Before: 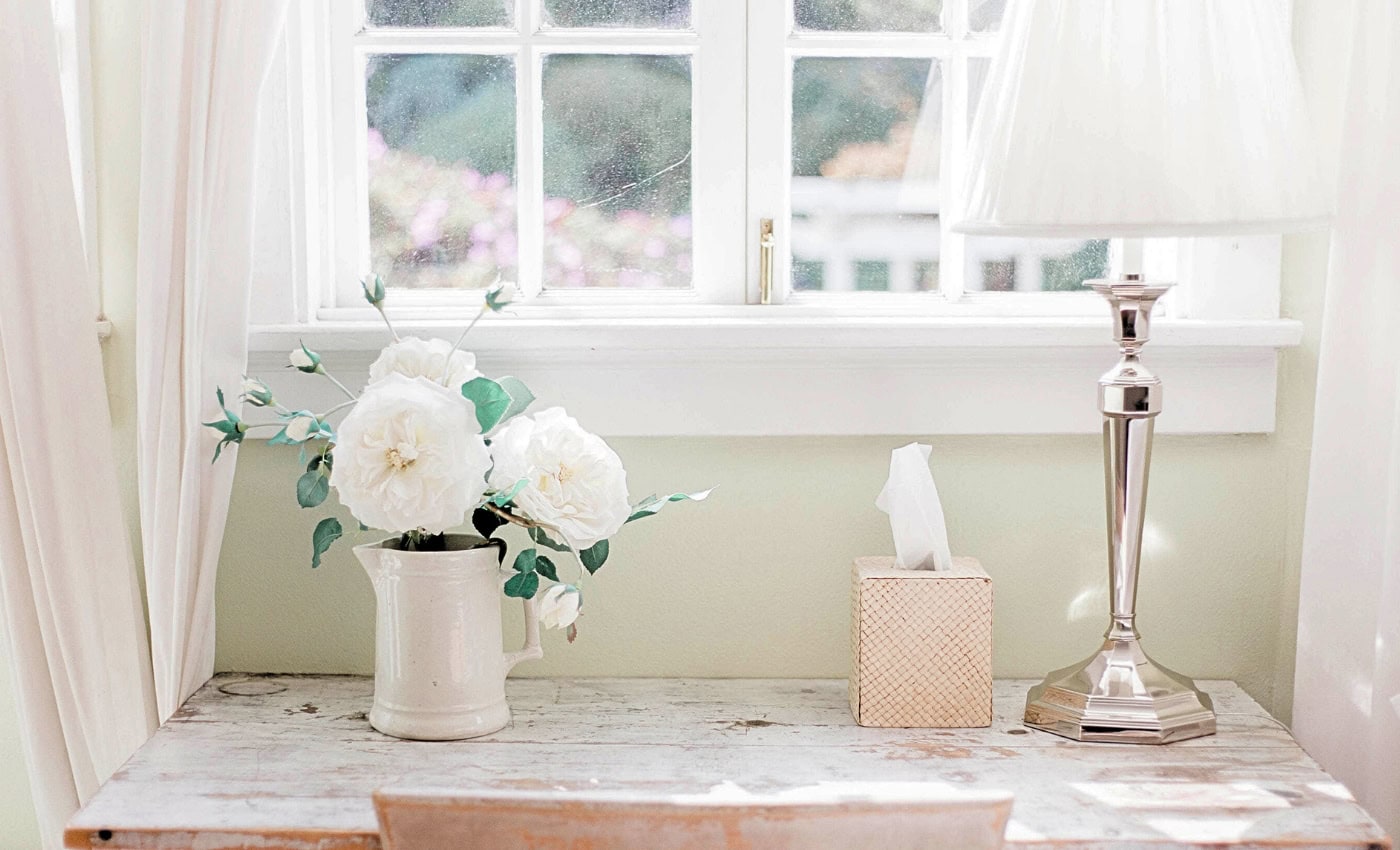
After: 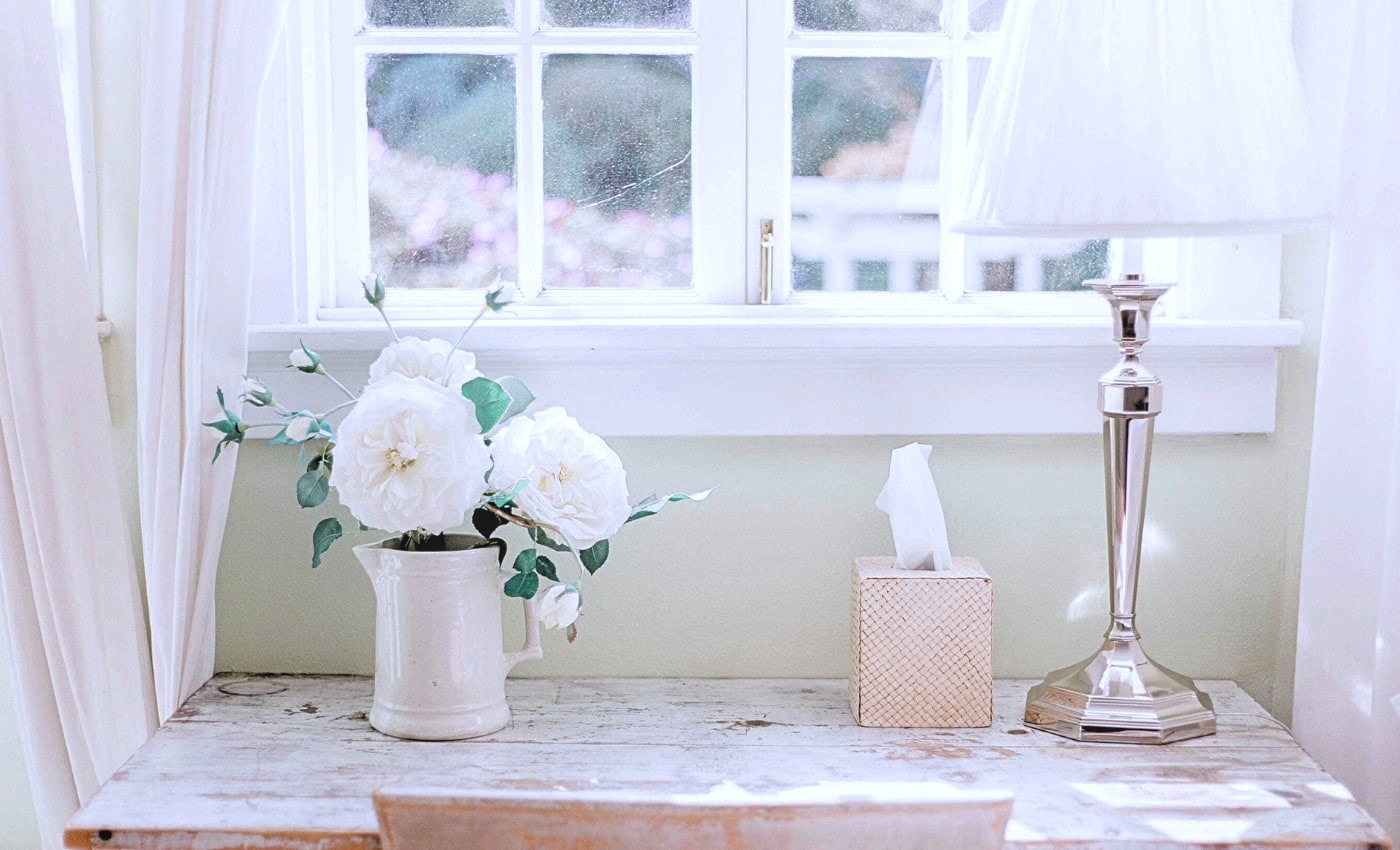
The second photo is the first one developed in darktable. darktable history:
white balance: red 0.967, blue 1.119, emerald 0.756
local contrast: detail 110%
